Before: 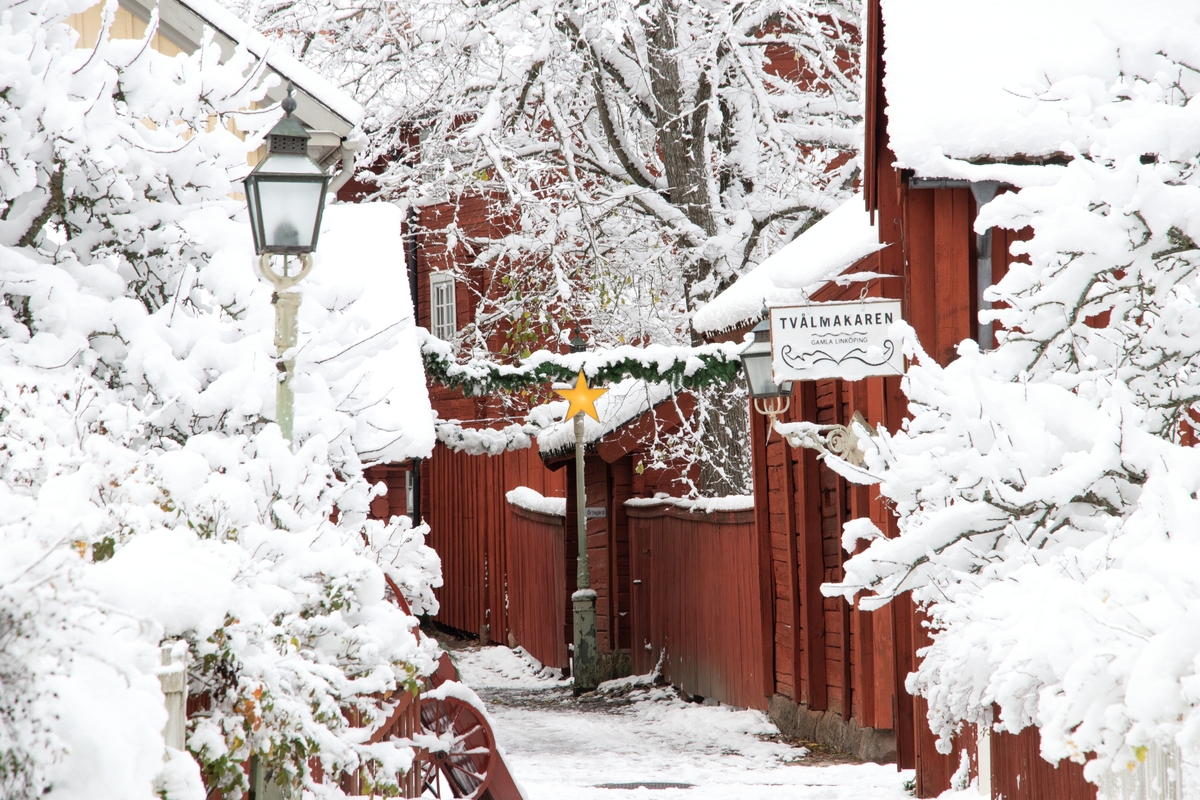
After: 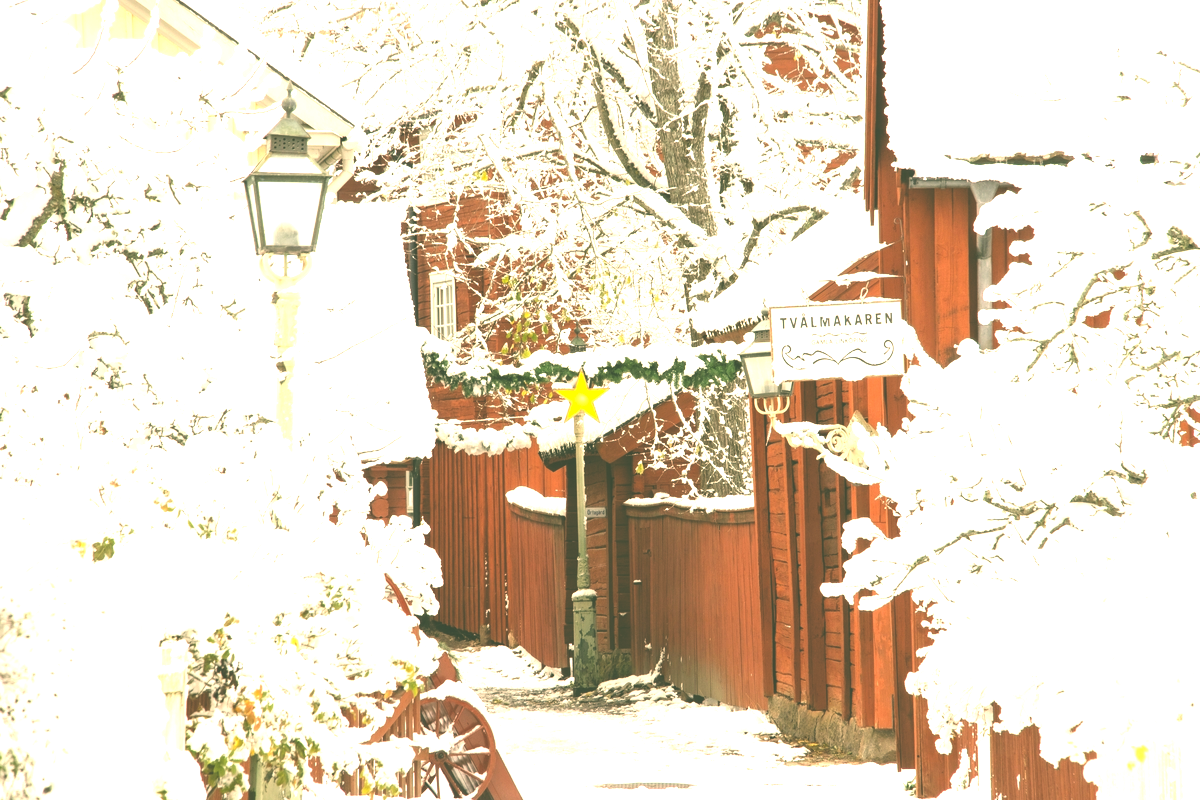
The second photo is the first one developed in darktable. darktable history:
color correction: highlights a* 4.72, highlights b* 24.68, shadows a* -15.9, shadows b* 3.91
exposure: black level correction -0.024, exposure 1.393 EV, compensate highlight preservation false
